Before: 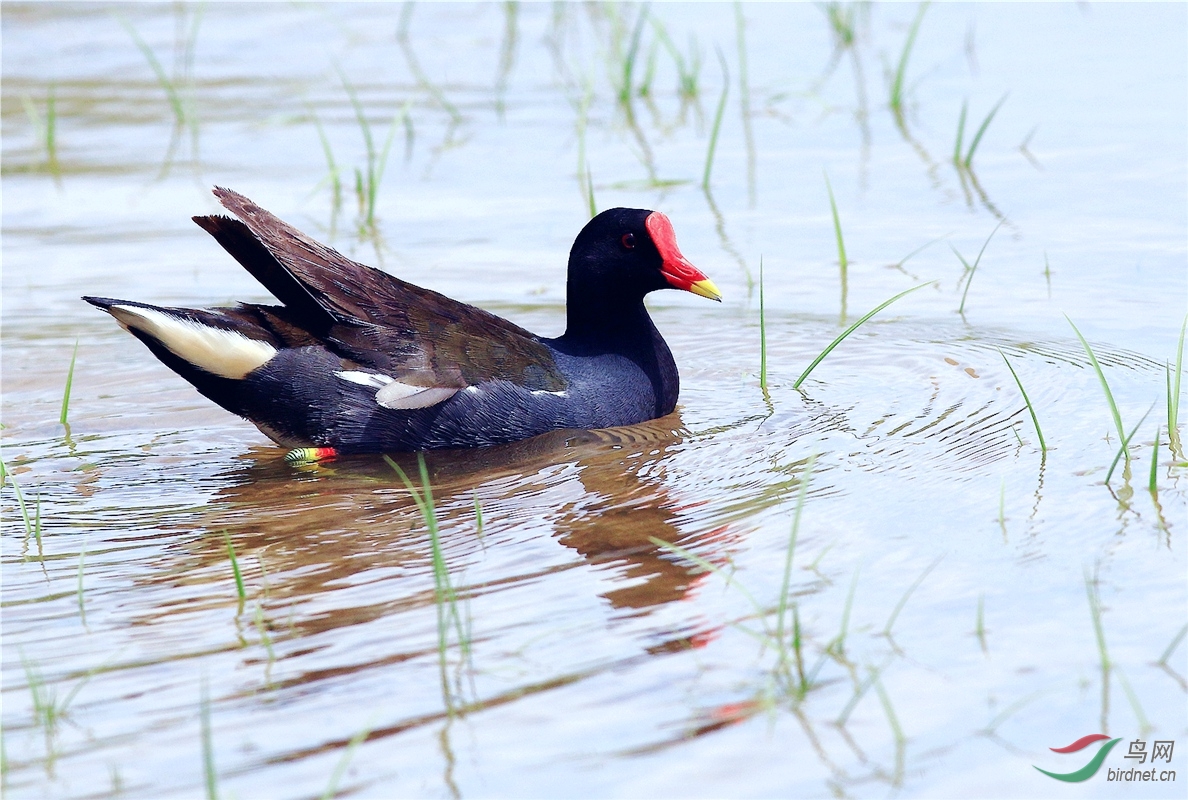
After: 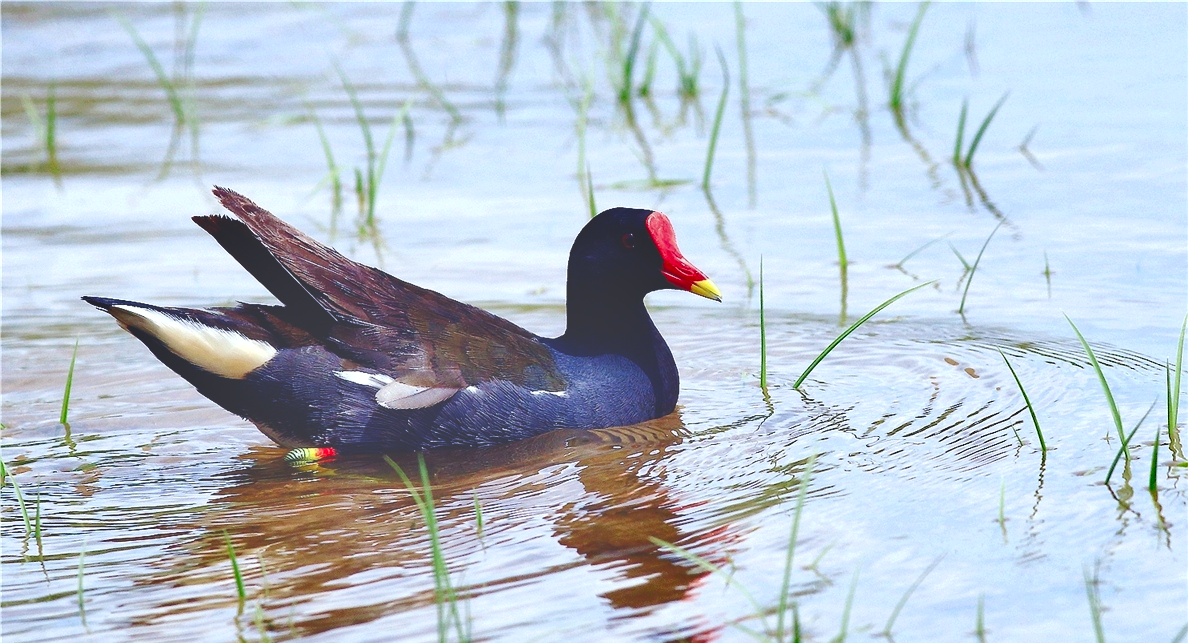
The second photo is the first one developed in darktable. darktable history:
crop: bottom 19.557%
color balance rgb: perceptual saturation grading › global saturation 34.974%, perceptual saturation grading › highlights -29.873%, perceptual saturation grading › shadows 35.51%, global vibrance 20%
exposure: black level correction -0.042, exposure 0.063 EV, compensate exposure bias true, compensate highlight preservation false
shadows and highlights: low approximation 0.01, soften with gaussian
